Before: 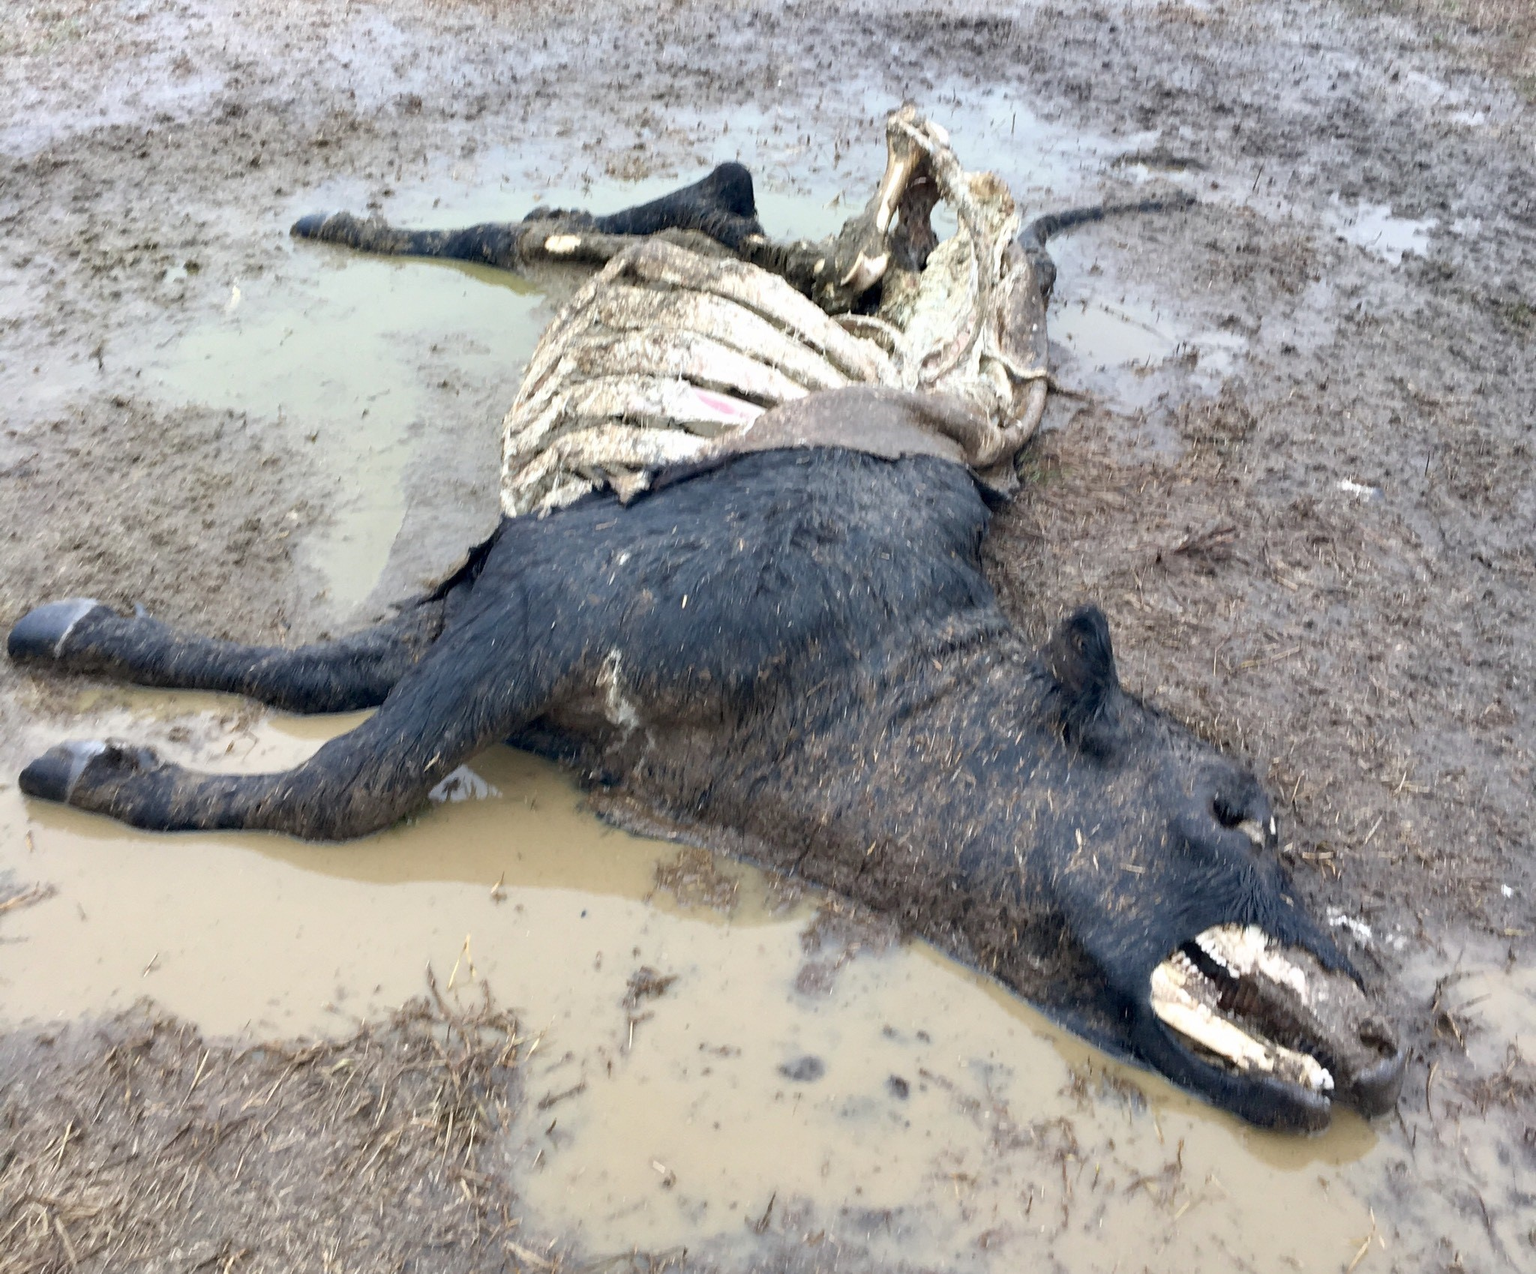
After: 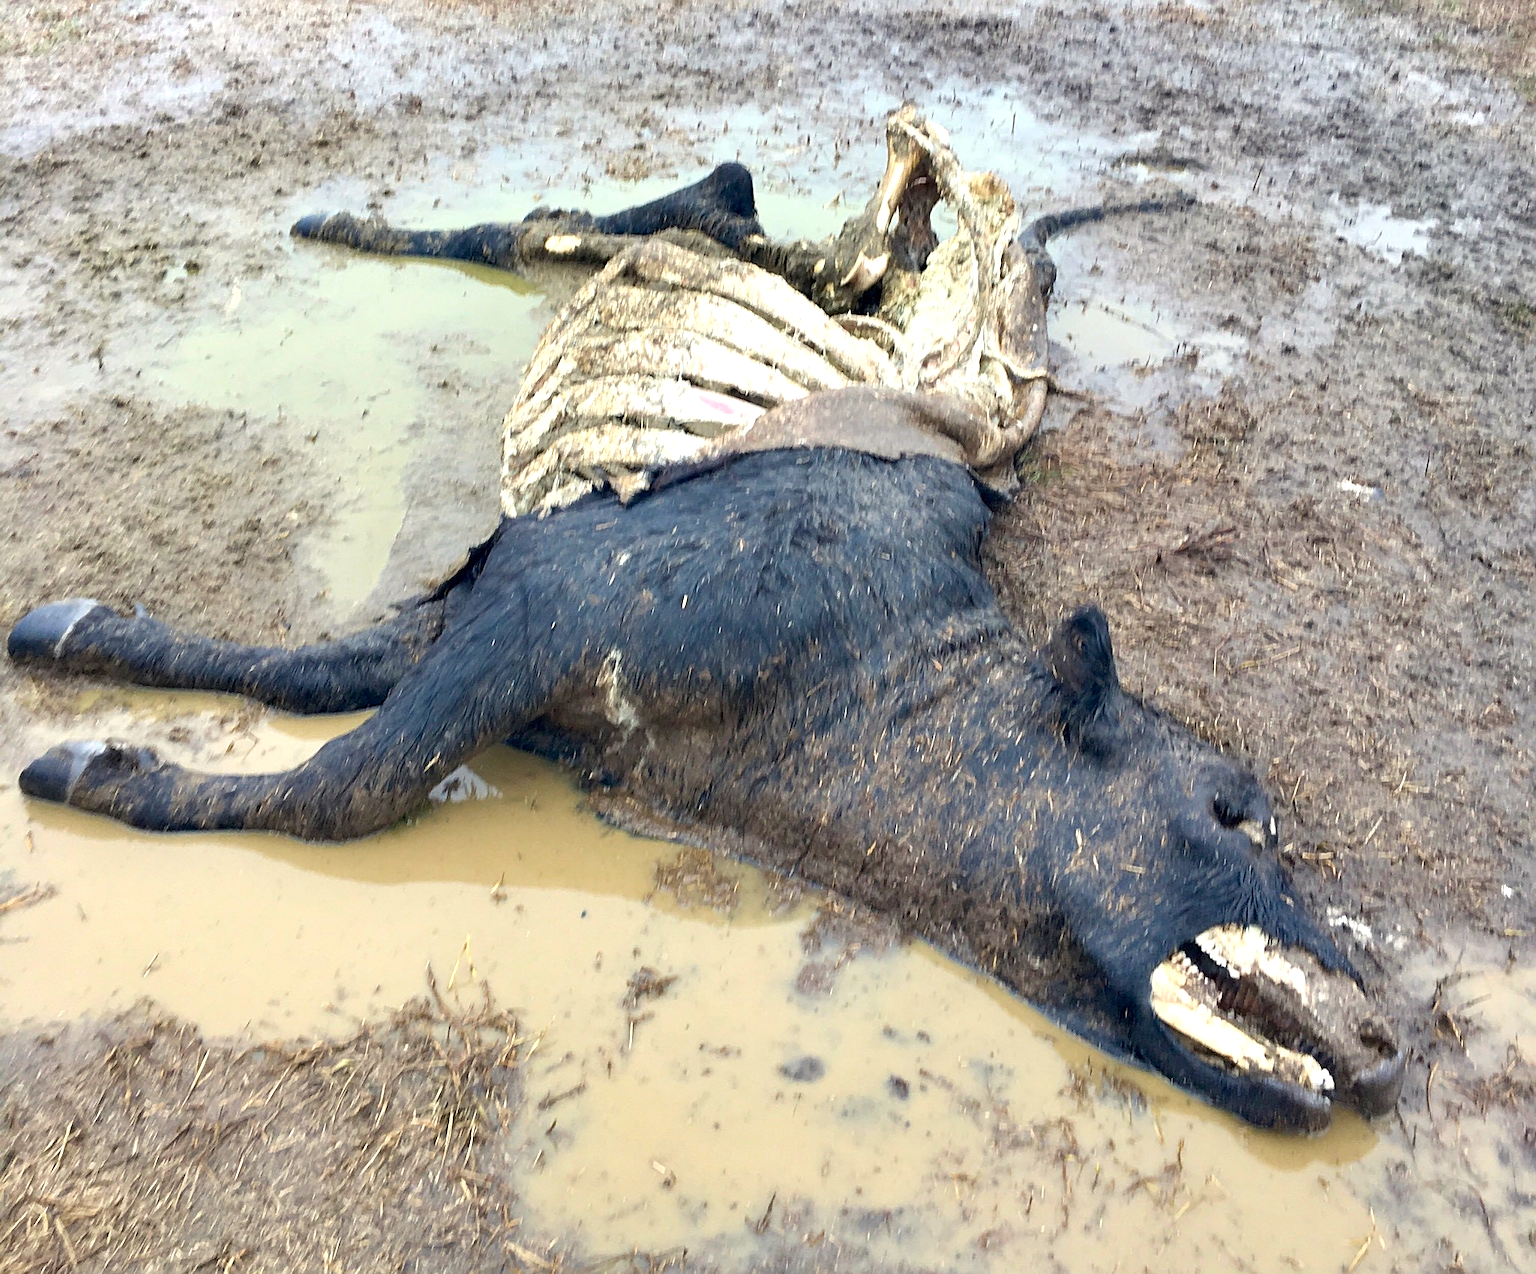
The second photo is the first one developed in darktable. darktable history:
color correction: highlights b* 0.032, saturation 1.06
exposure: exposure 0.2 EV, compensate highlight preservation false
color balance rgb: highlights gain › luminance 6.014%, highlights gain › chroma 2.544%, highlights gain › hue 87.75°, perceptual saturation grading › global saturation -3.697%, perceptual saturation grading › shadows -2.538%, global vibrance 41.522%
sharpen: on, module defaults
